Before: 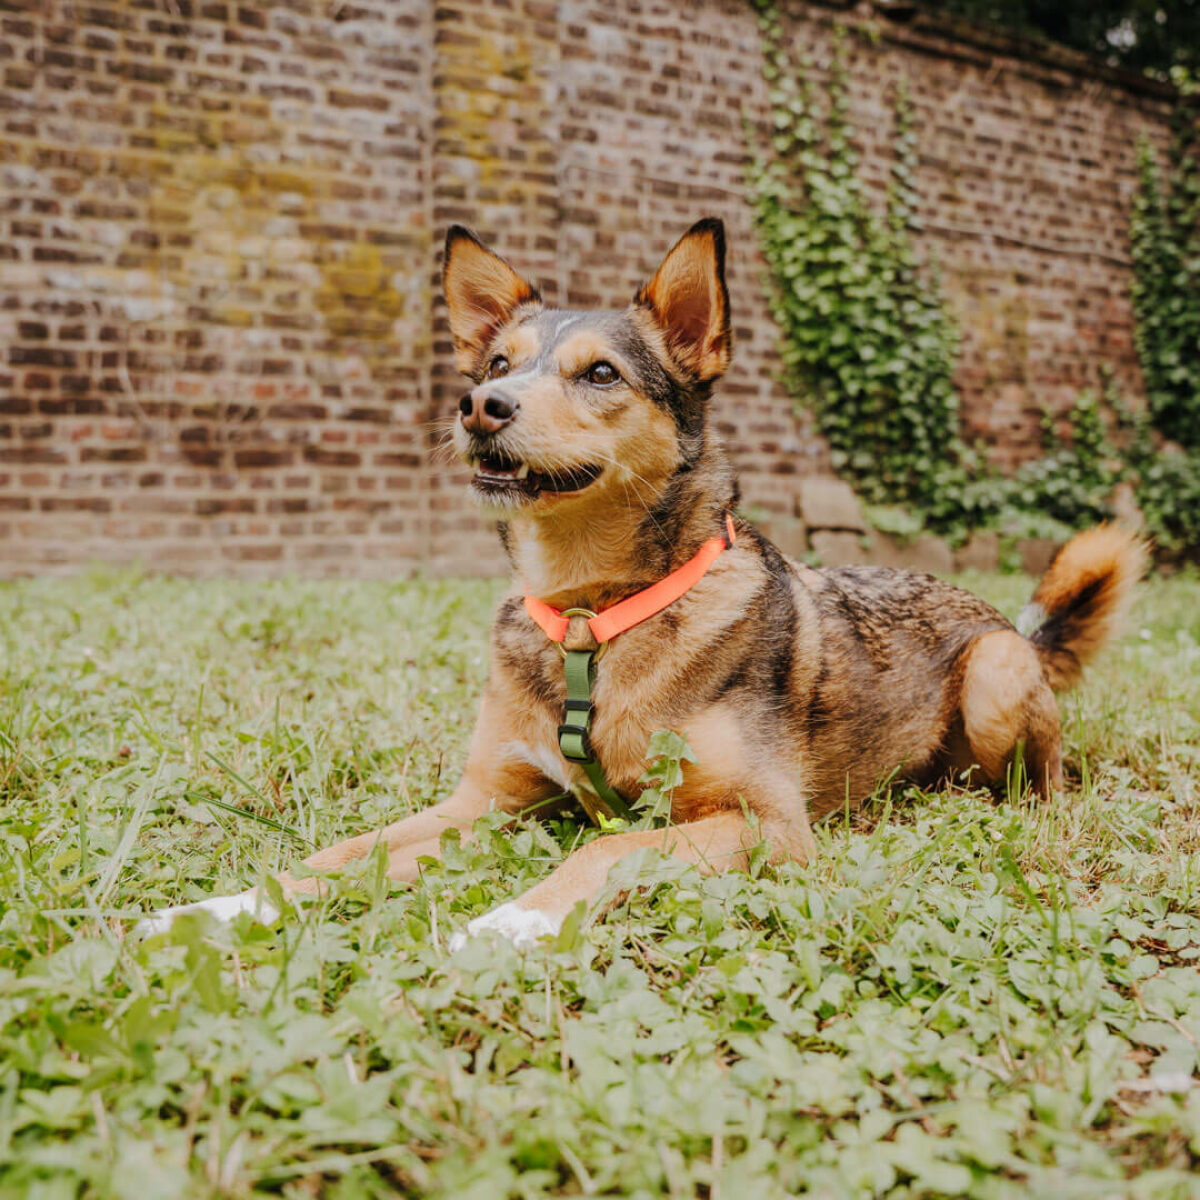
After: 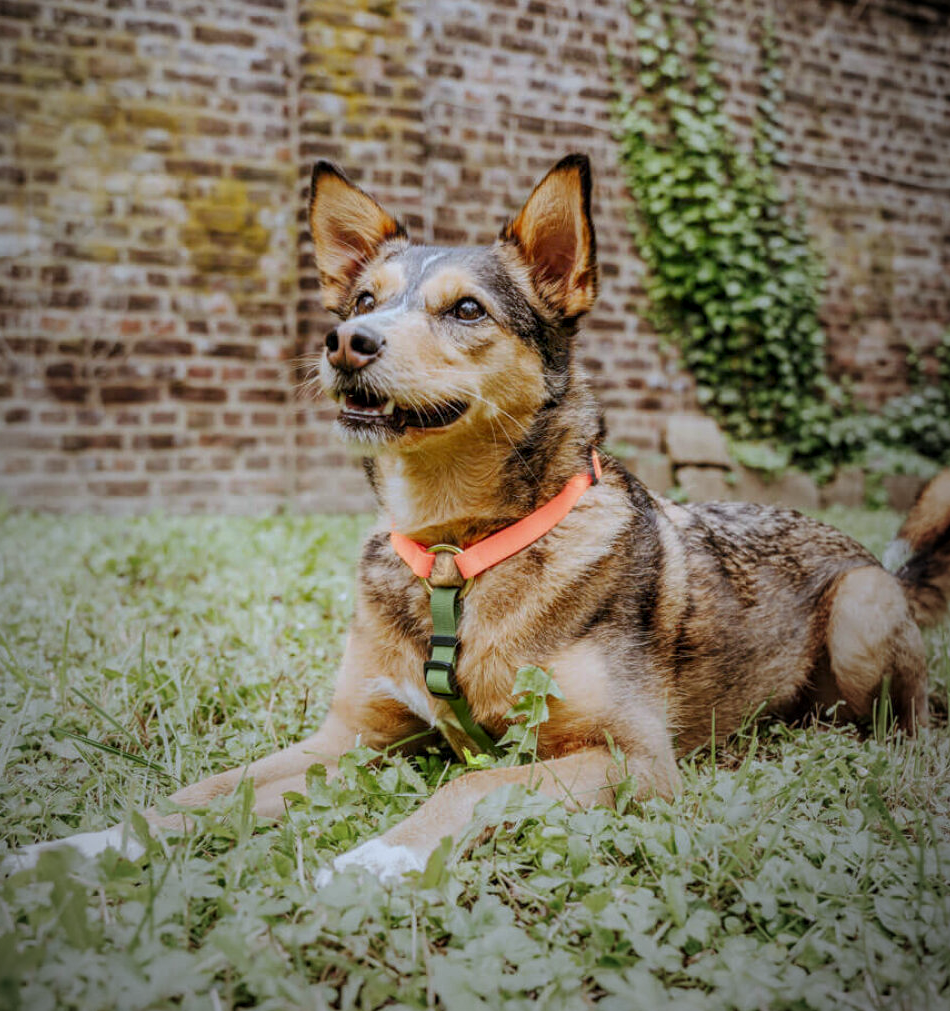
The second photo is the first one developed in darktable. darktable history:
white balance: red 0.924, blue 1.095
crop: left 11.225%, top 5.381%, right 9.565%, bottom 10.314%
local contrast: on, module defaults
vignetting: fall-off start 72.14%, fall-off radius 108.07%, brightness -0.713, saturation -0.488, center (-0.054, -0.359), width/height ratio 0.729
